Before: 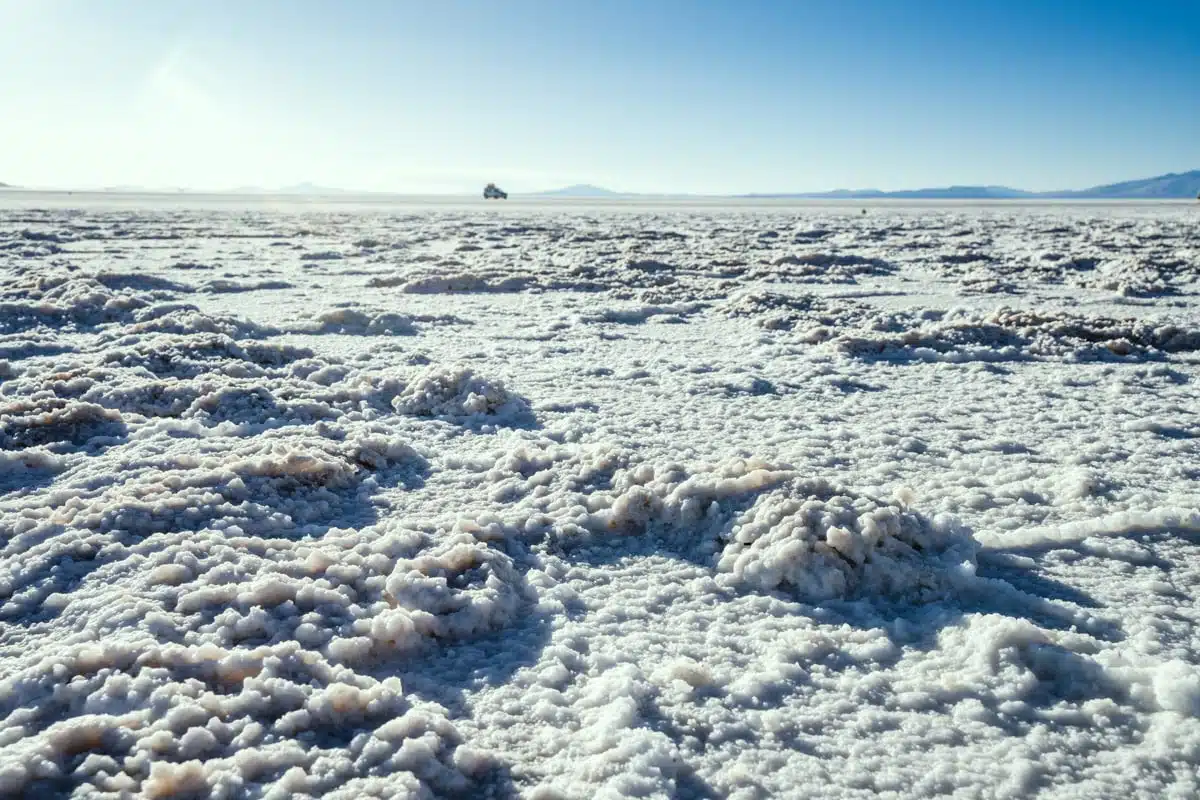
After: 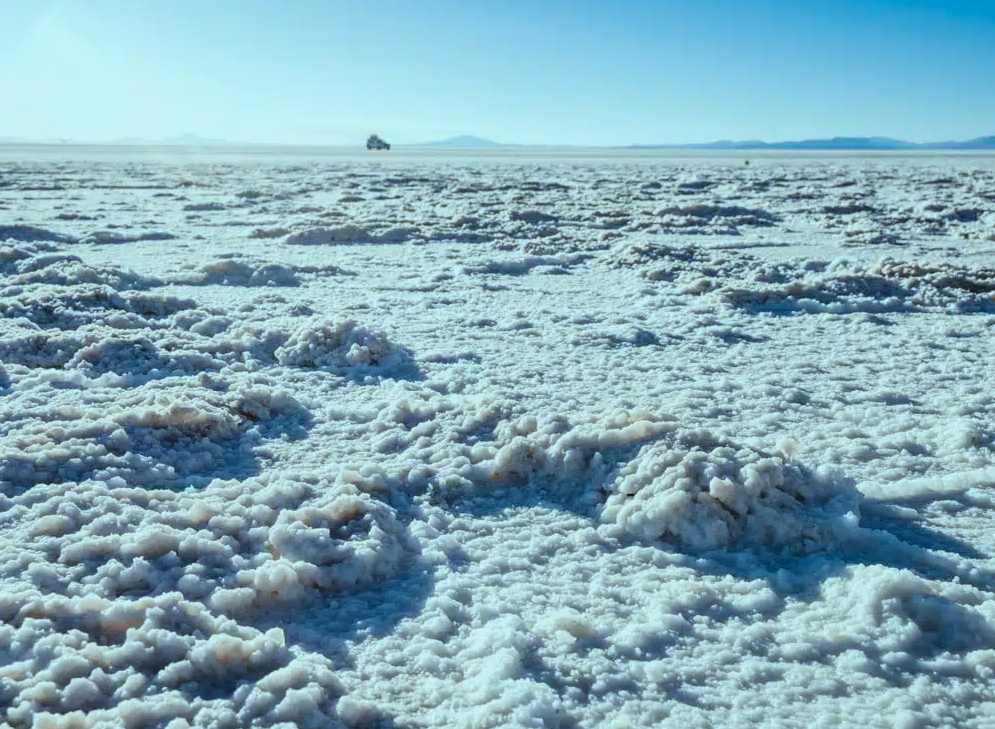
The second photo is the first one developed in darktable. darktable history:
contrast brightness saturation: contrast -0.125
color correction: highlights a* -10.08, highlights b* -10.49
crop: left 9.791%, top 6.235%, right 7.262%, bottom 2.529%
